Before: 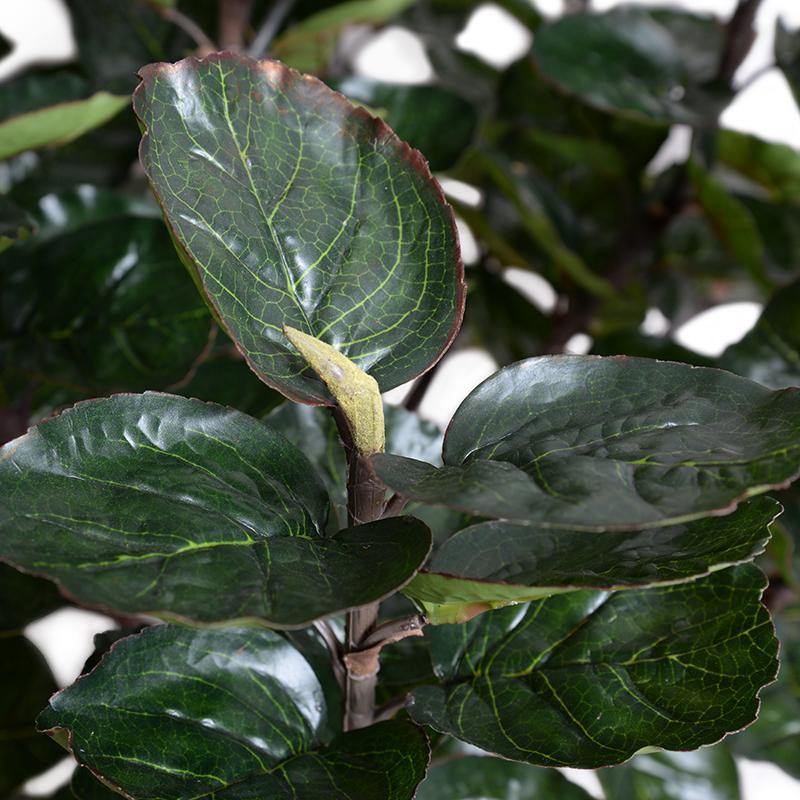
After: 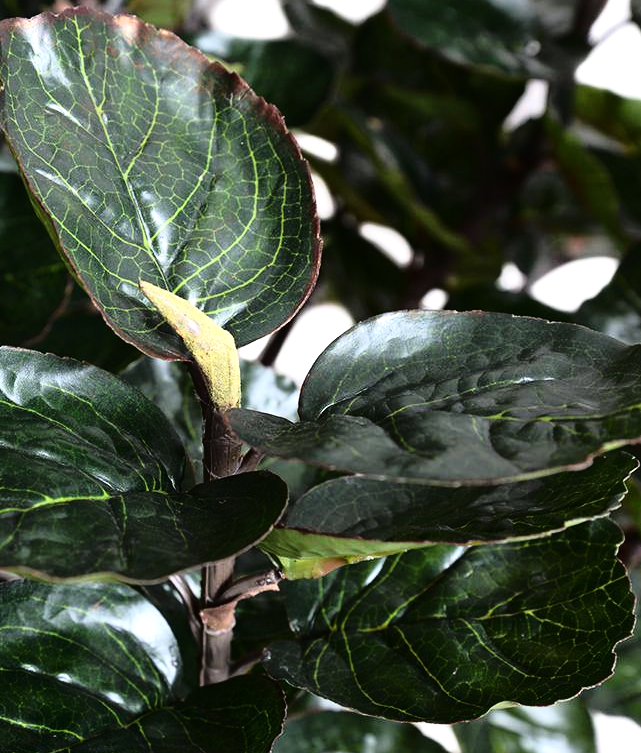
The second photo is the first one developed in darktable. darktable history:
crop and rotate: left 18.033%, top 5.866%, right 1.721%
tone equalizer: -8 EV -0.719 EV, -7 EV -0.675 EV, -6 EV -0.625 EV, -5 EV -0.369 EV, -3 EV 0.394 EV, -2 EV 0.6 EV, -1 EV 0.7 EV, +0 EV 0.744 EV, edges refinement/feathering 500, mask exposure compensation -1.57 EV, preserve details no
tone curve: curves: ch0 [(0, 0.009) (0.105, 0.08) (0.195, 0.18) (0.283, 0.316) (0.384, 0.434) (0.485, 0.531) (0.638, 0.69) (0.81, 0.872) (1, 0.977)]; ch1 [(0, 0) (0.161, 0.092) (0.35, 0.33) (0.379, 0.401) (0.456, 0.469) (0.502, 0.5) (0.525, 0.514) (0.586, 0.617) (0.635, 0.655) (1, 1)]; ch2 [(0, 0) (0.371, 0.362) (0.437, 0.437) (0.48, 0.49) (0.53, 0.515) (0.56, 0.571) (0.622, 0.606) (1, 1)], color space Lab, linked channels, preserve colors none
